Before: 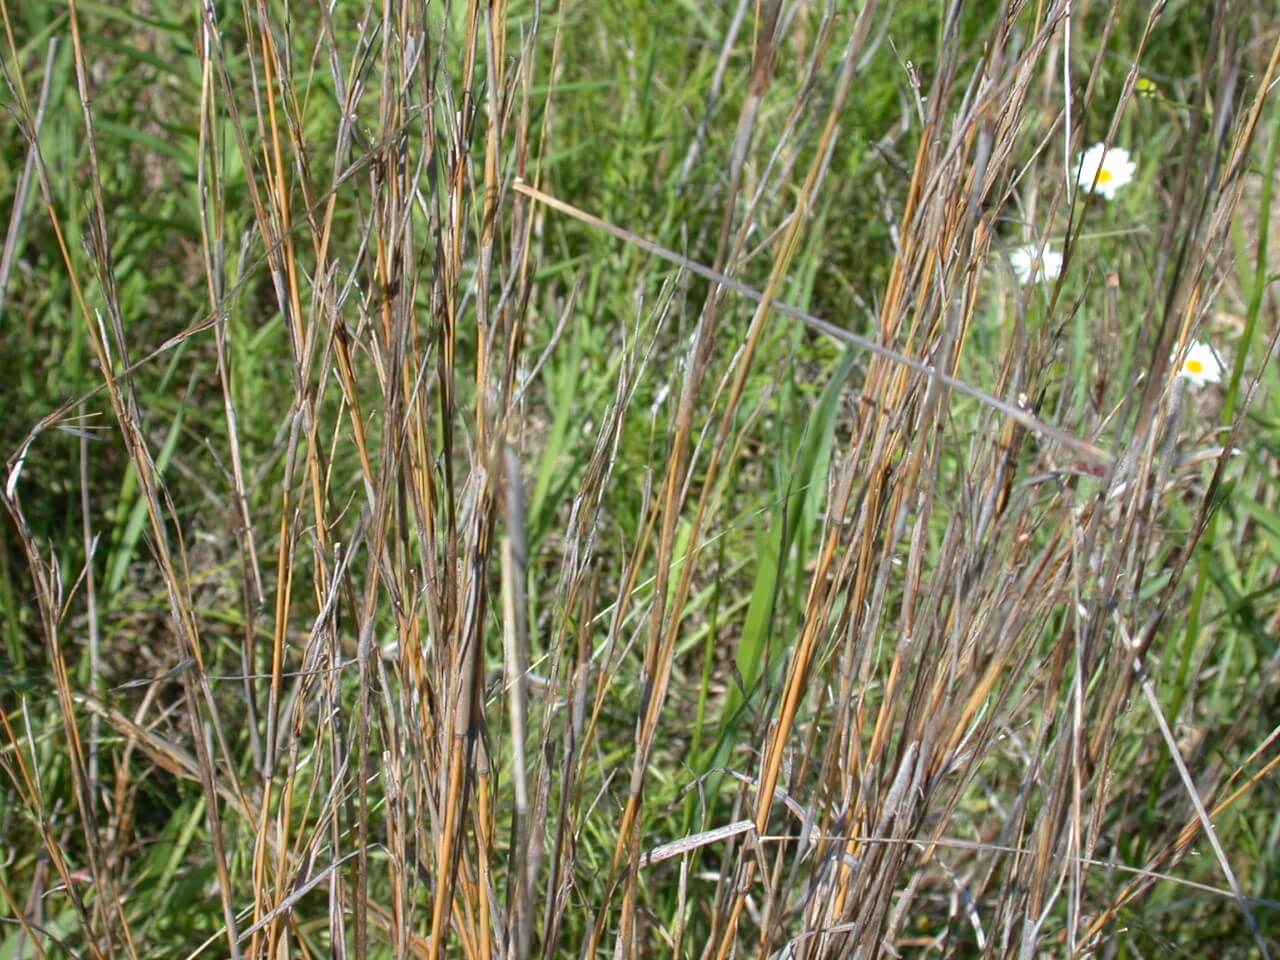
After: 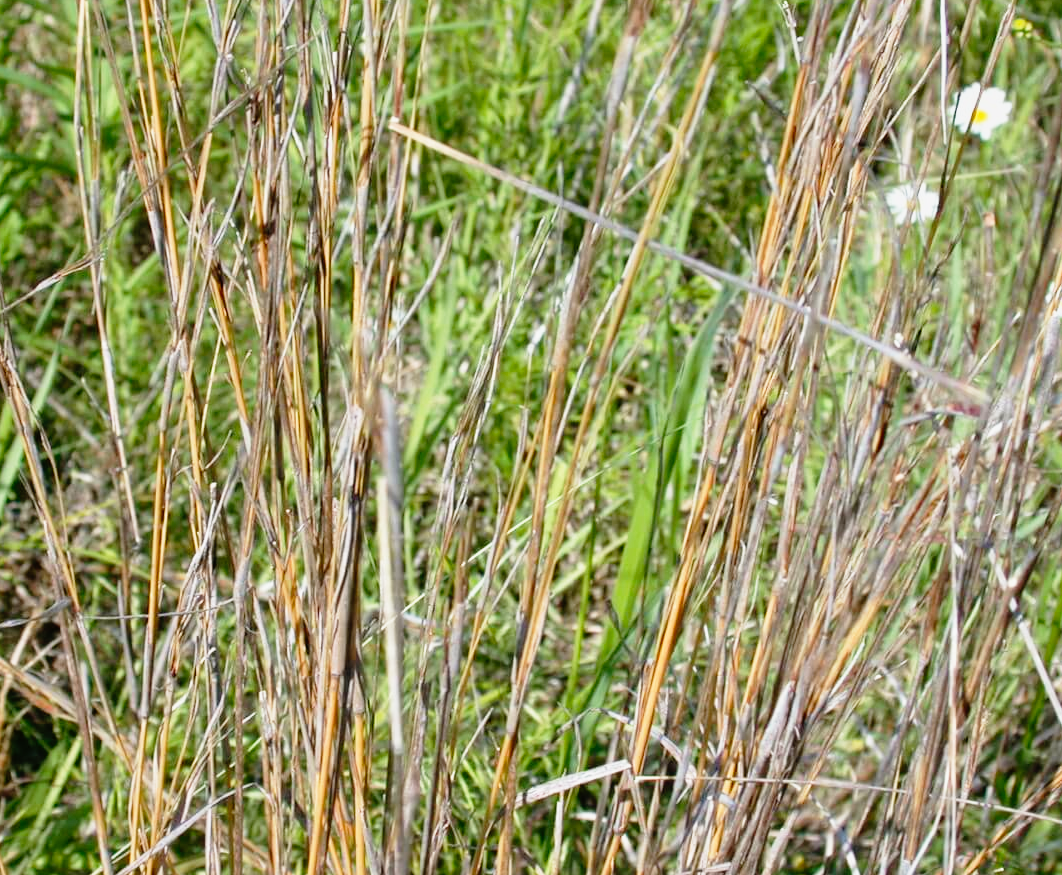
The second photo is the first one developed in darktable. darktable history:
base curve: curves: ch0 [(0, 0) (0.012, 0.01) (0.073, 0.168) (0.31, 0.711) (0.645, 0.957) (1, 1)], preserve colors none
tone equalizer: -8 EV -0.001 EV, -7 EV 0.005 EV, -6 EV -0.017 EV, -5 EV 0.017 EV, -4 EV -0.011 EV, -3 EV 0.029 EV, -2 EV -0.09 EV, -1 EV -0.271 EV, +0 EV -0.585 EV
crop: left 9.762%, top 6.26%, right 7.194%, bottom 2.593%
exposure: exposure -0.572 EV, compensate highlight preservation false
